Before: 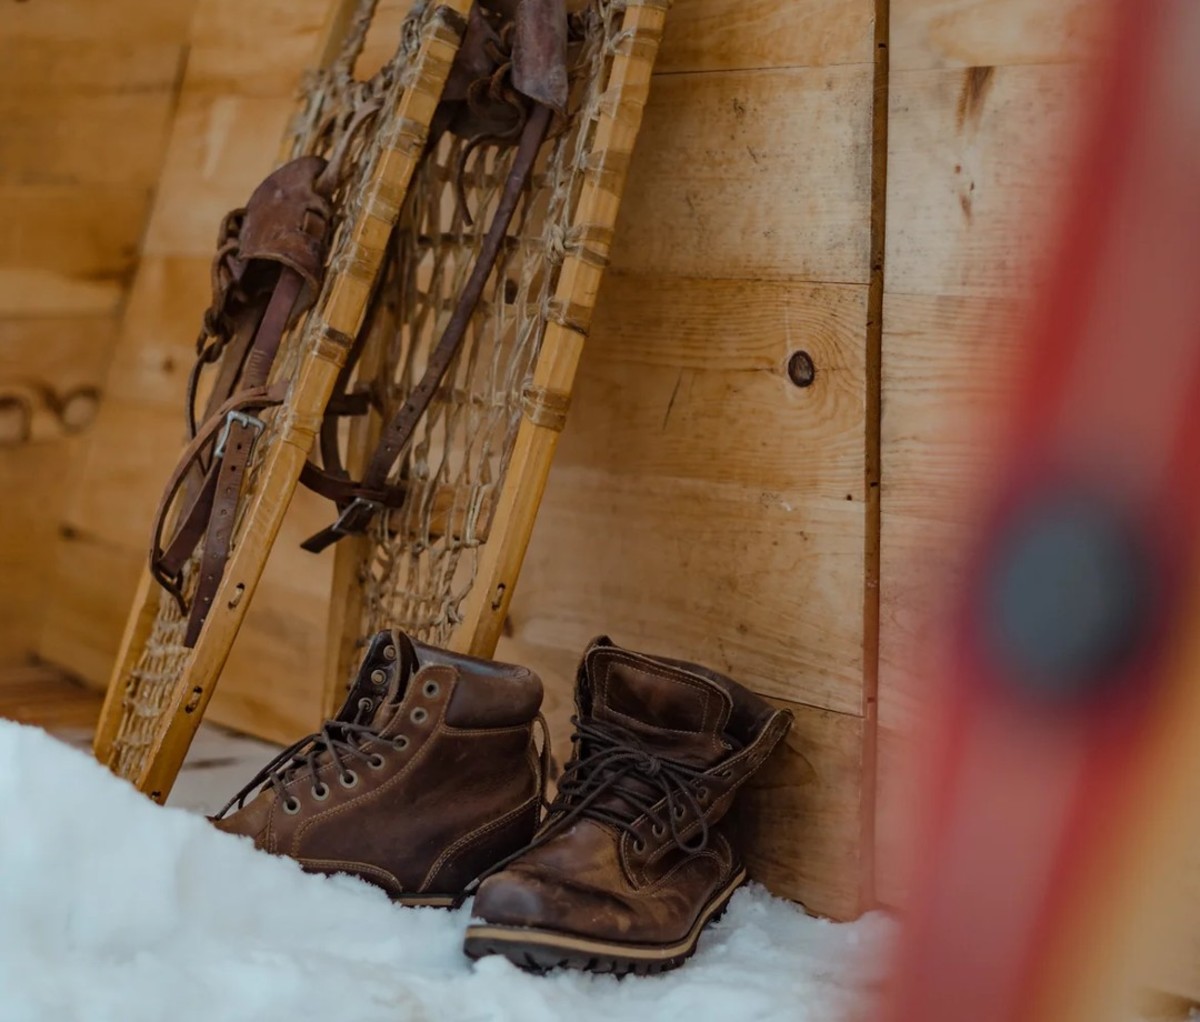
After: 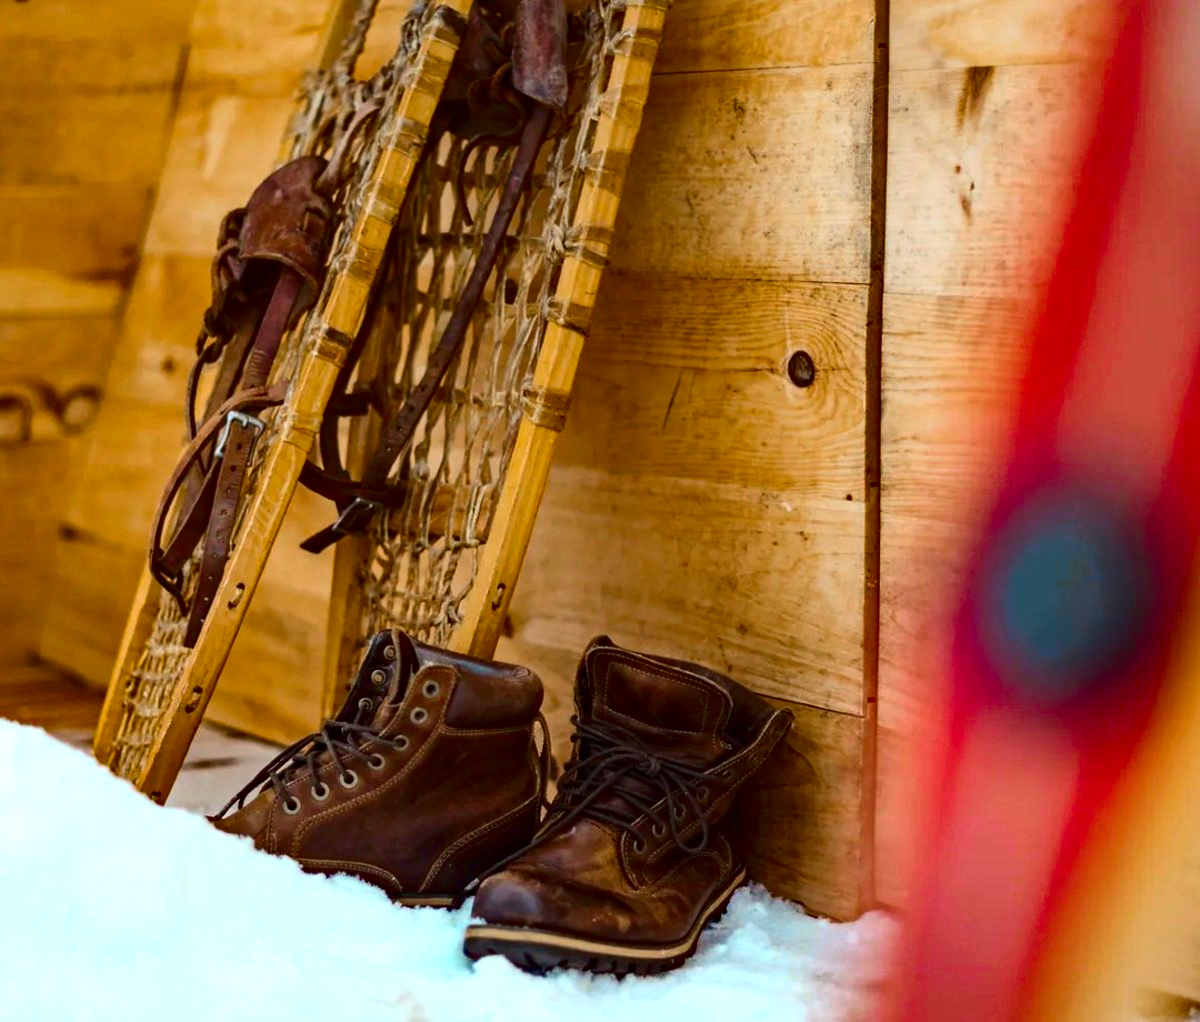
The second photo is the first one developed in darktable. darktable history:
color zones: curves: ch0 [(0.254, 0.492) (0.724, 0.62)]; ch1 [(0.25, 0.528) (0.719, 0.796)]; ch2 [(0, 0.472) (0.25, 0.5) (0.73, 0.184)]
haze removal: compatibility mode true, adaptive false
contrast brightness saturation: contrast 0.21, brightness -0.11, saturation 0.21
exposure: black level correction 0, exposure 0.9 EV, compensate exposure bias true, compensate highlight preservation false
